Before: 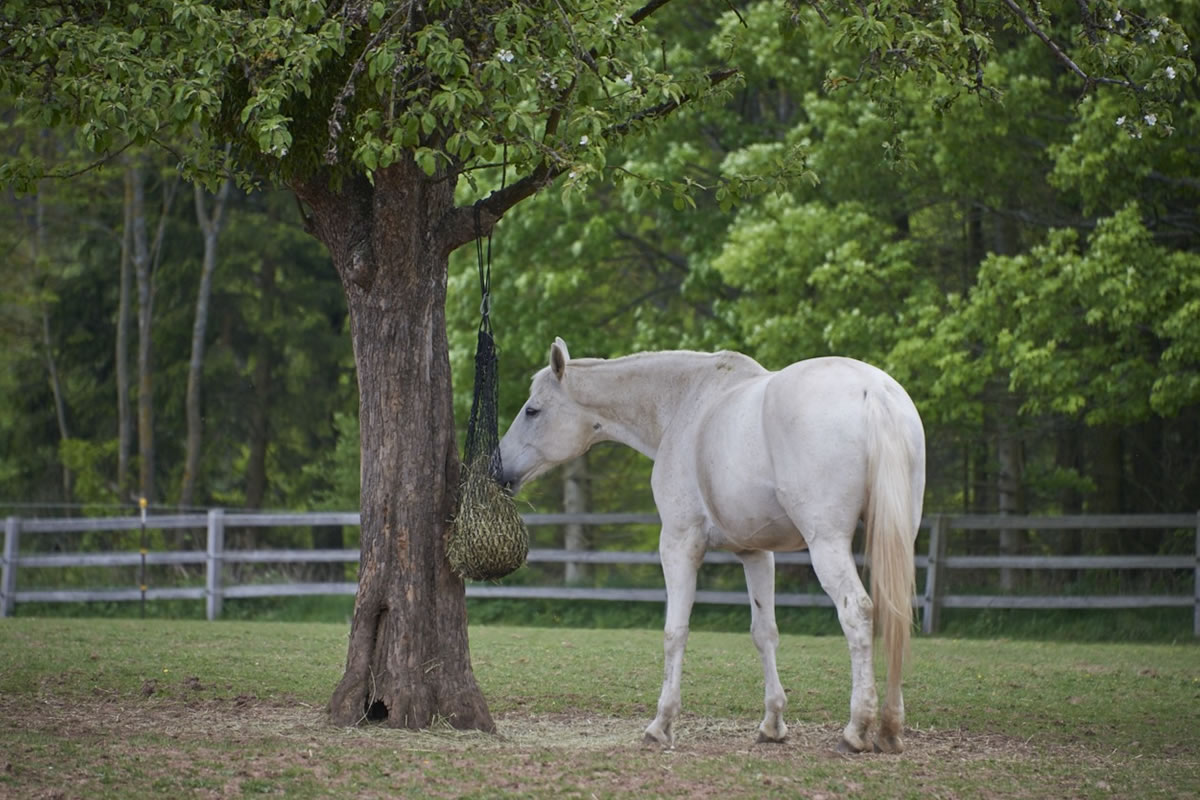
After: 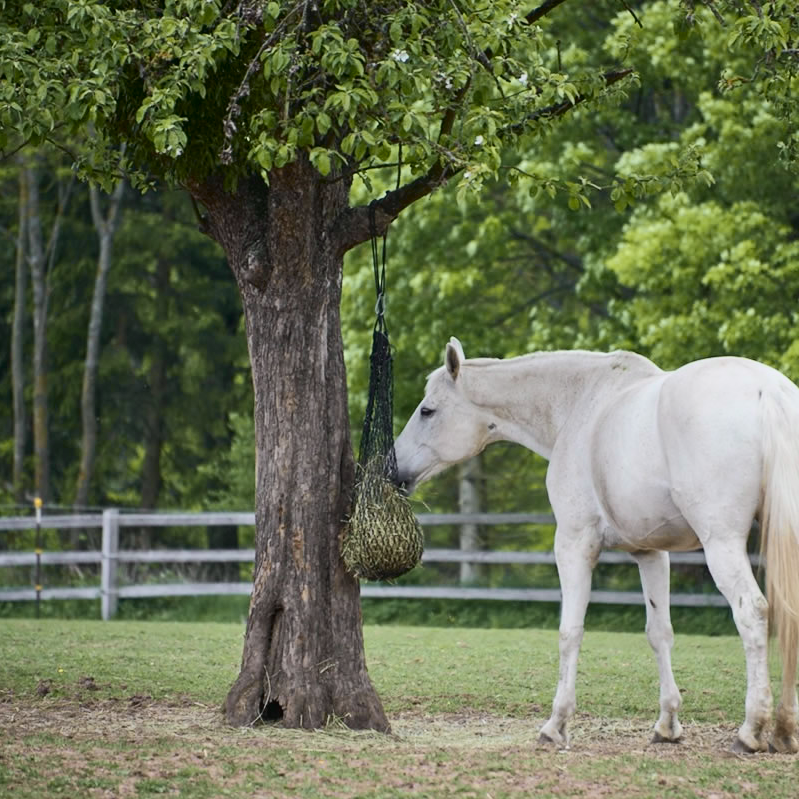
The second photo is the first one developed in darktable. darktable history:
tone curve: curves: ch0 [(0, 0.012) (0.031, 0.02) (0.12, 0.083) (0.193, 0.171) (0.277, 0.279) (0.45, 0.52) (0.568, 0.676) (0.678, 0.777) (0.875, 0.92) (1, 0.965)]; ch1 [(0, 0) (0.243, 0.245) (0.402, 0.41) (0.493, 0.486) (0.508, 0.507) (0.531, 0.53) (0.551, 0.564) (0.646, 0.672) (0.694, 0.732) (1, 1)]; ch2 [(0, 0) (0.249, 0.216) (0.356, 0.343) (0.424, 0.442) (0.476, 0.482) (0.498, 0.502) (0.517, 0.517) (0.532, 0.545) (0.562, 0.575) (0.614, 0.644) (0.706, 0.748) (0.808, 0.809) (0.991, 0.968)], color space Lab, independent channels, preserve colors none
crop and rotate: left 8.786%, right 24.548%
